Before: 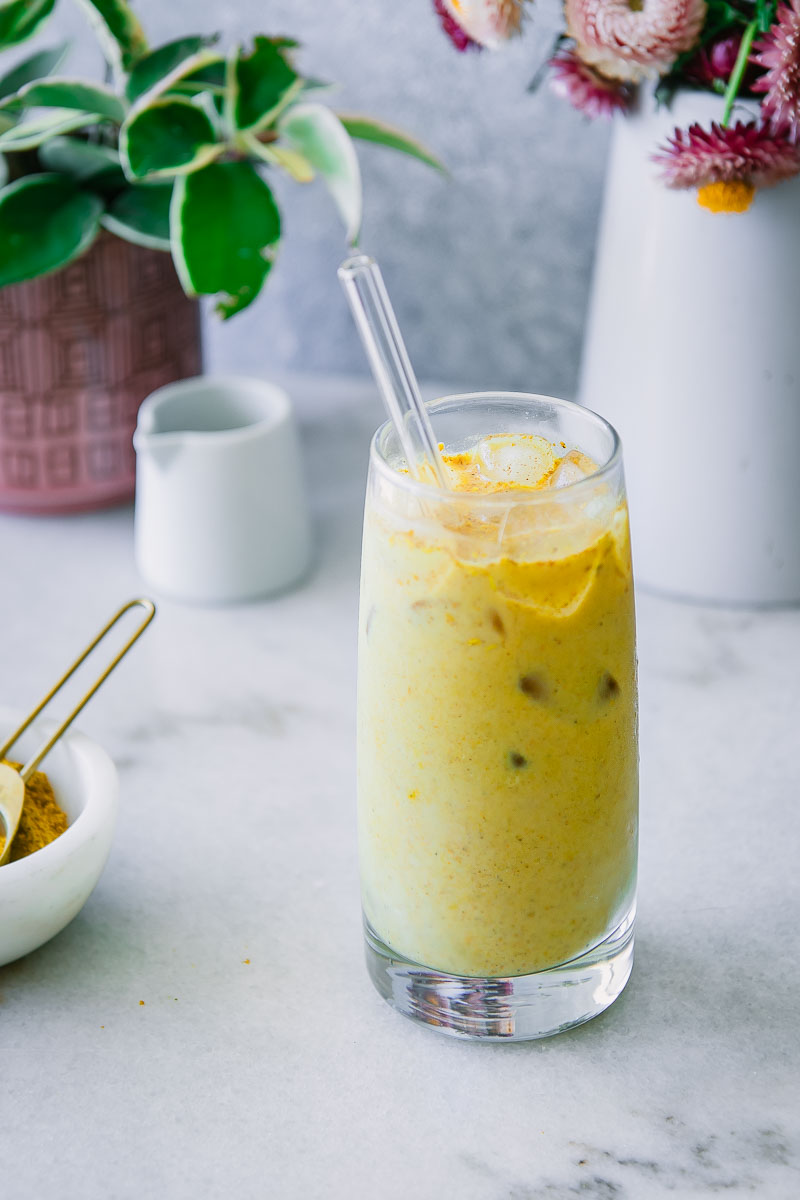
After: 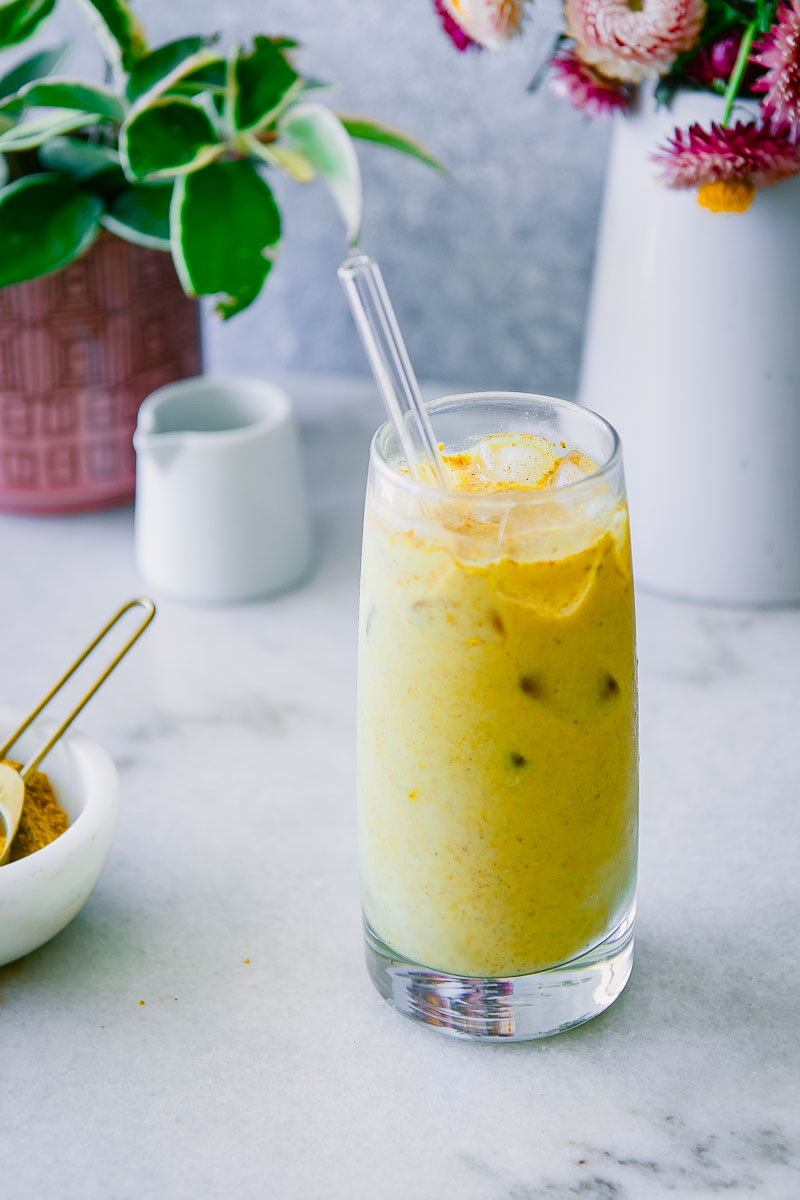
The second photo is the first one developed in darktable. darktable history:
color balance rgb: perceptual saturation grading › global saturation 45.2%, perceptual saturation grading › highlights -49.386%, perceptual saturation grading › shadows 29.559%, global vibrance 12.568%
